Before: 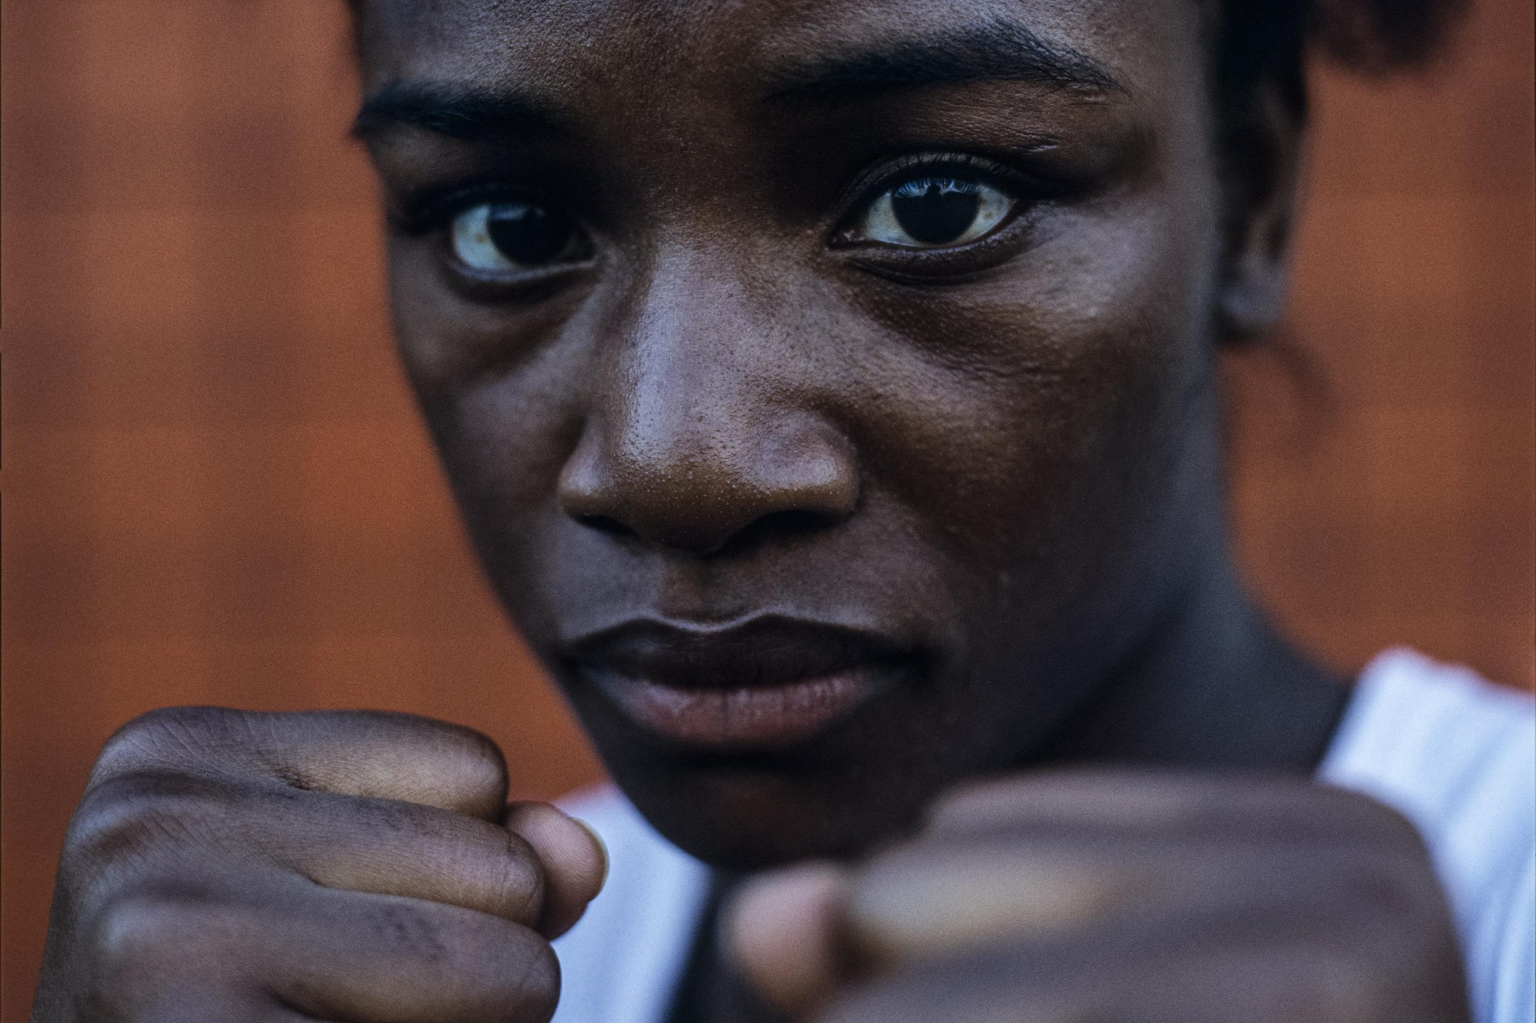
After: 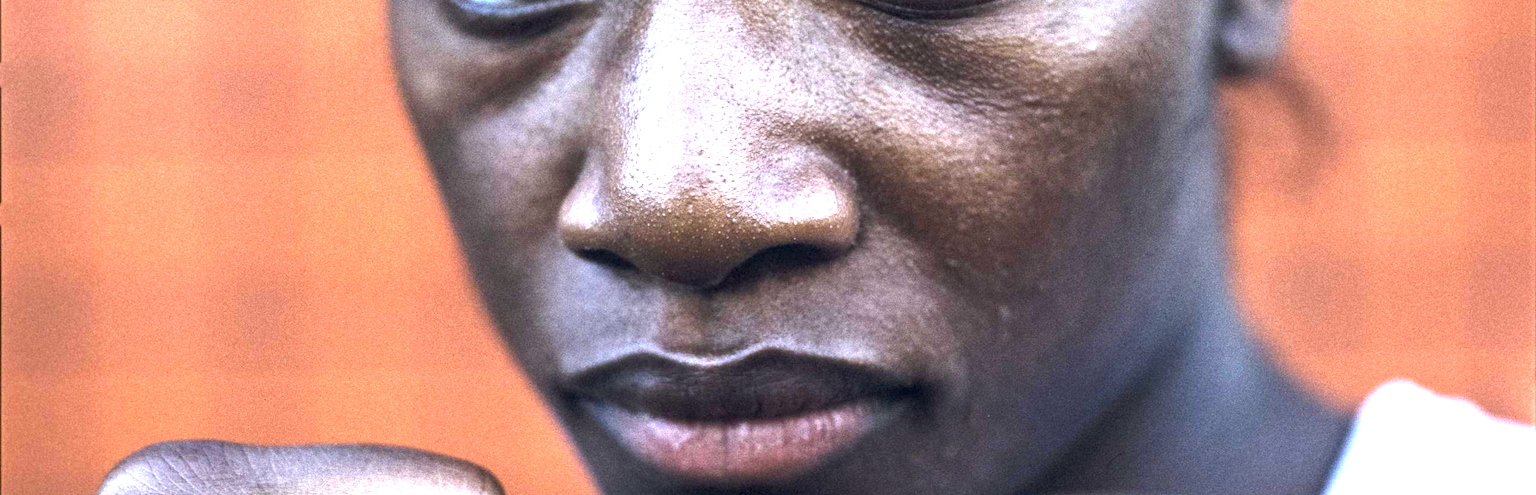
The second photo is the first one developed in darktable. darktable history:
exposure: black level correction 0.001, exposure 2.607 EV, compensate exposure bias true, compensate highlight preservation false
crop and rotate: top 26.056%, bottom 25.543%
